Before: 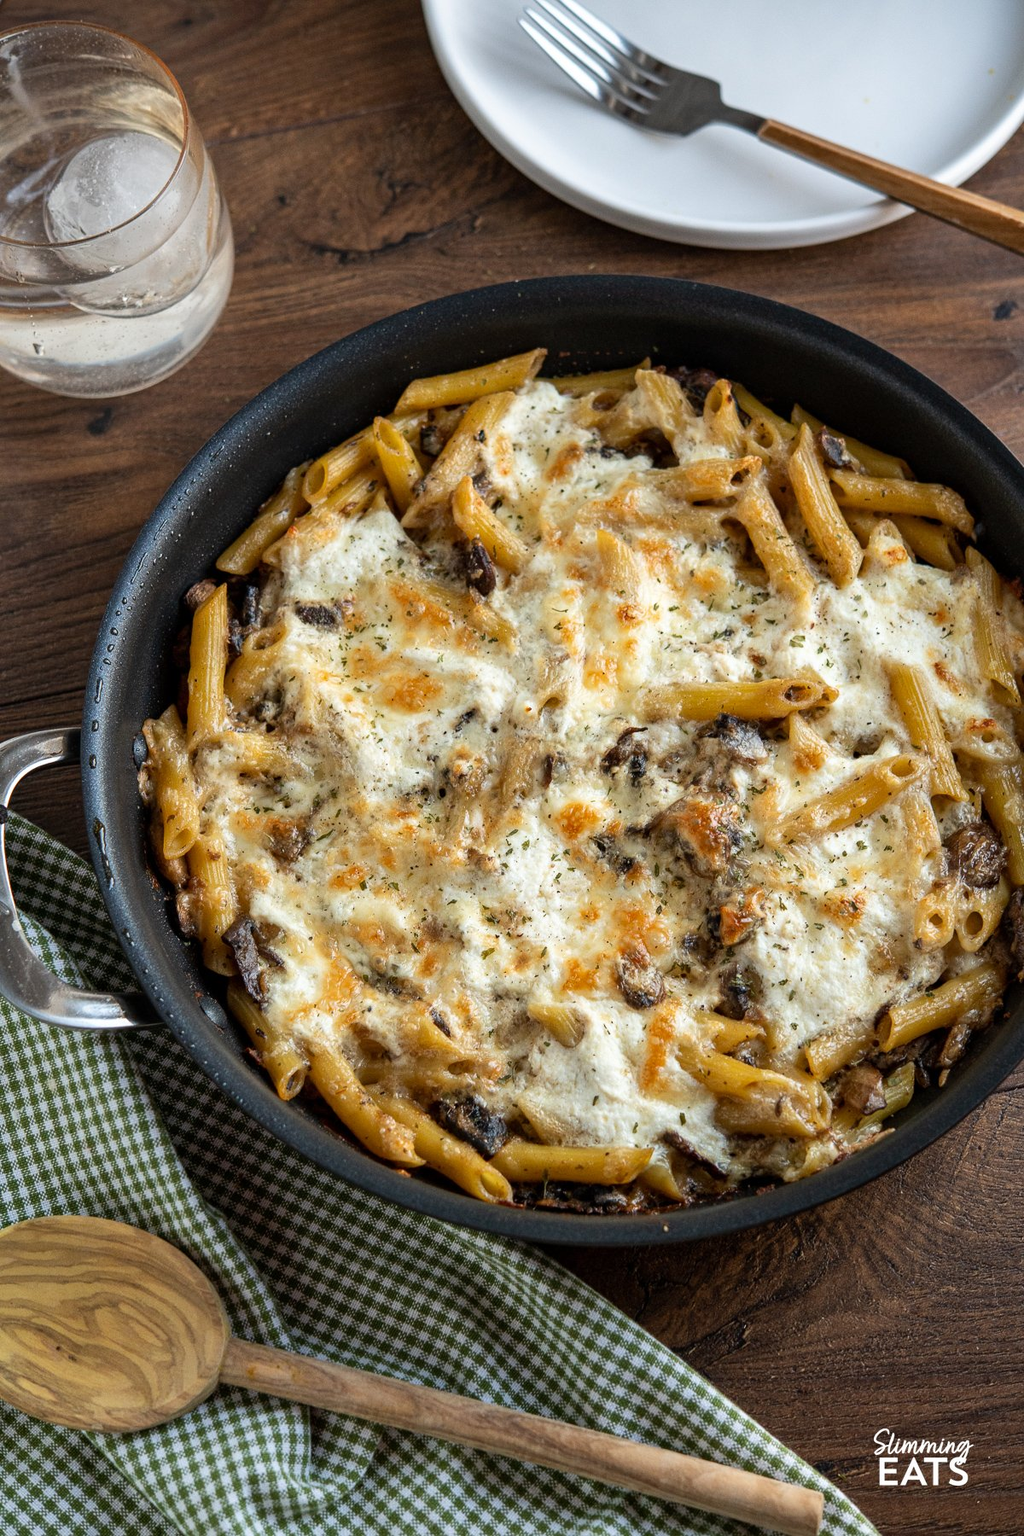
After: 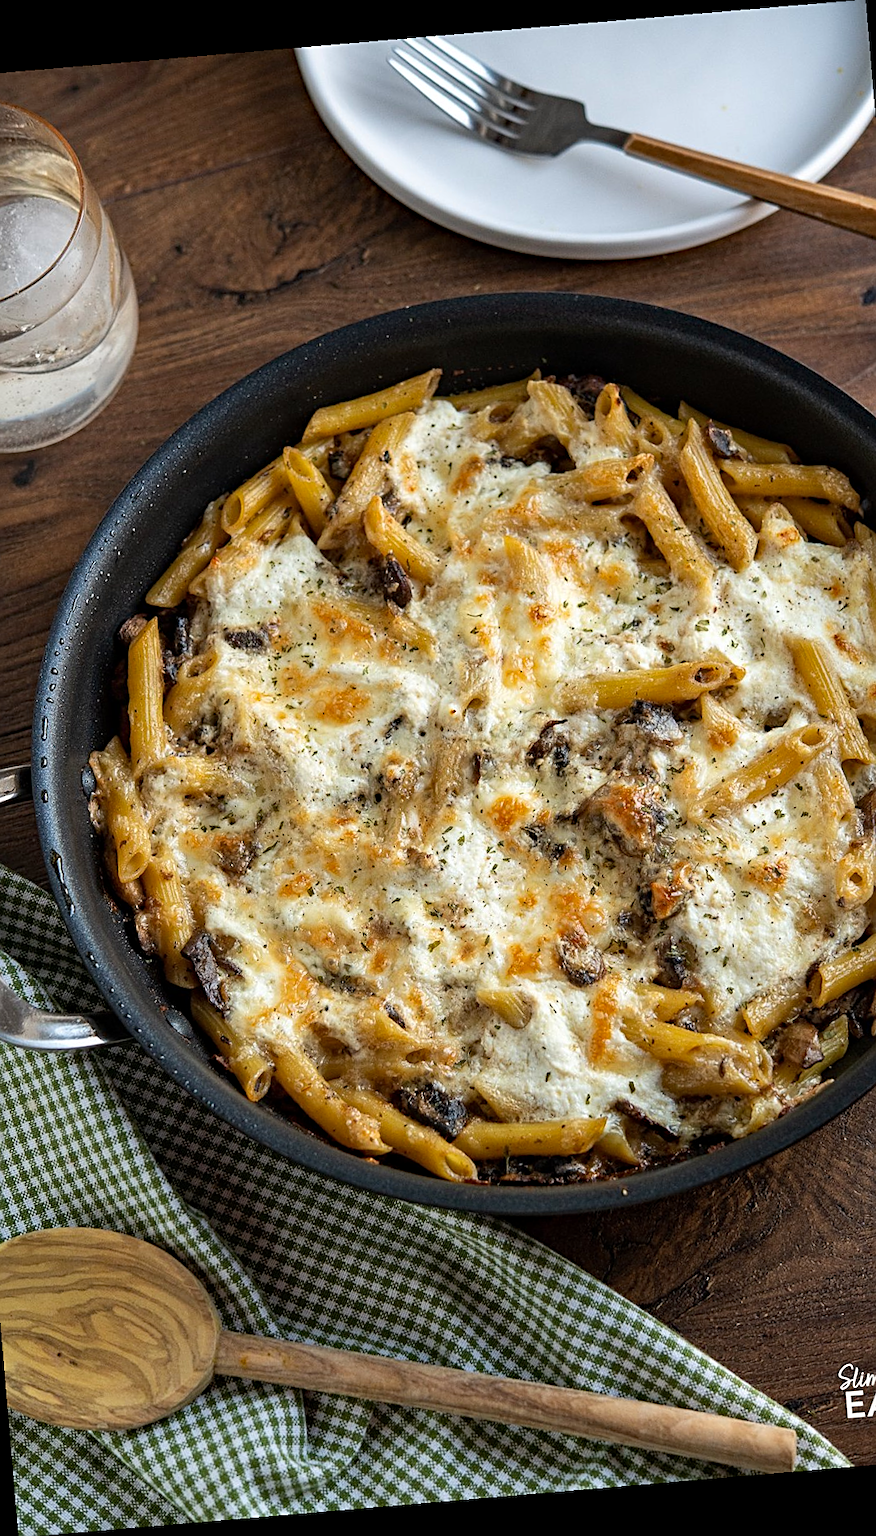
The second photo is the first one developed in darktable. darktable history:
exposure: exposure 0 EV, compensate highlight preservation false
crop and rotate: left 9.597%, right 10.195%
rotate and perspective: rotation -4.86°, automatic cropping off
haze removal: compatibility mode true, adaptive false
sharpen: on, module defaults
